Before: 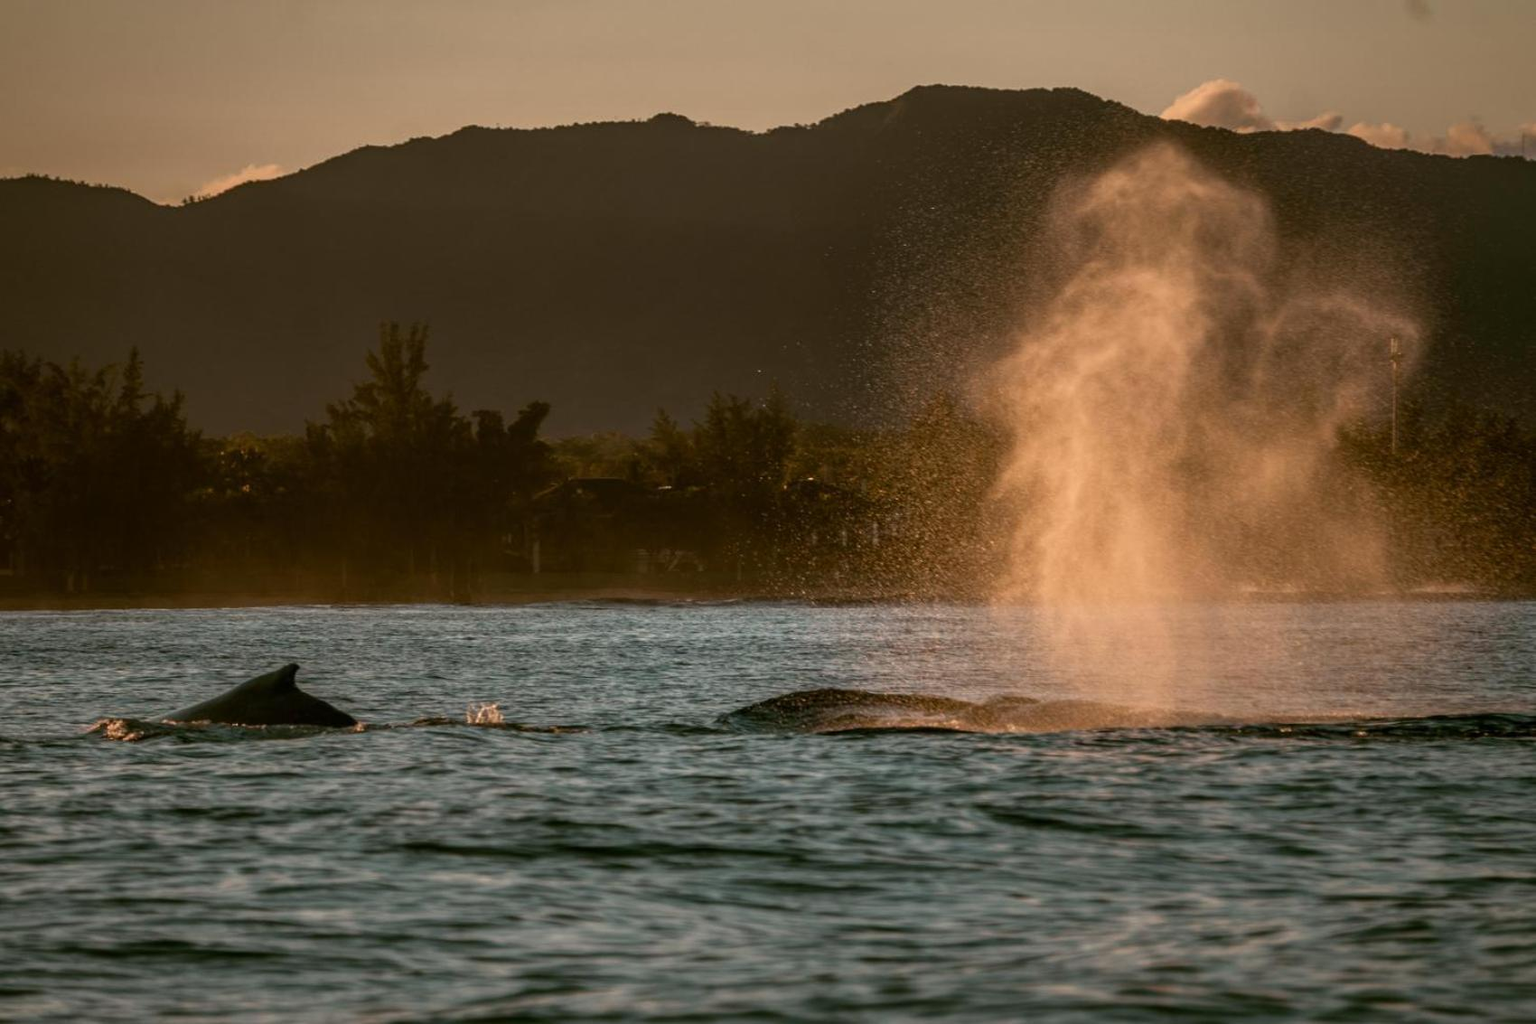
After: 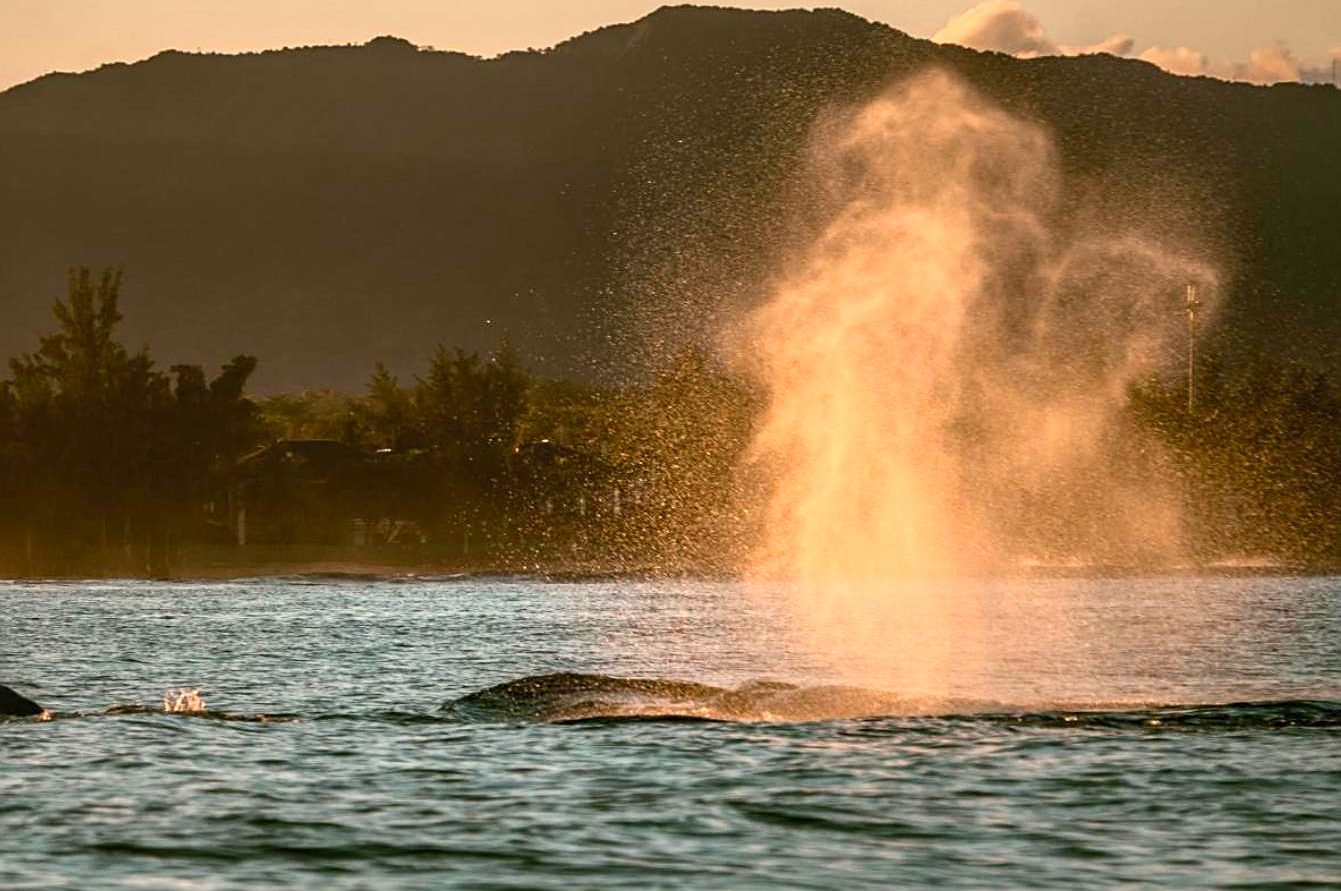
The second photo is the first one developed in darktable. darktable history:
exposure: black level correction 0, exposure 0.5 EV, compensate highlight preservation false
crop and rotate: left 20.74%, top 7.912%, right 0.375%, bottom 13.378%
contrast brightness saturation: contrast 0.2, brightness 0.16, saturation 0.22
sharpen: on, module defaults
